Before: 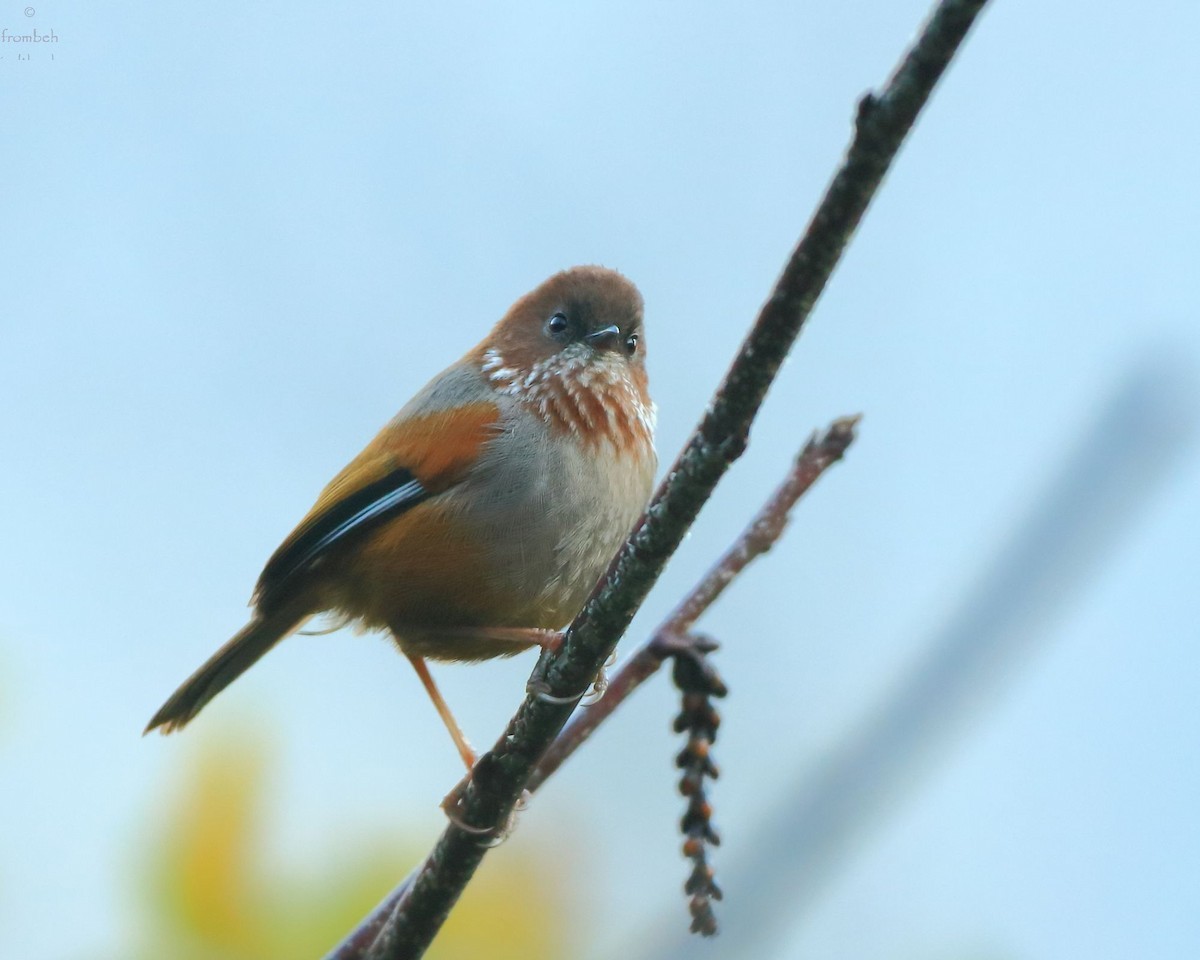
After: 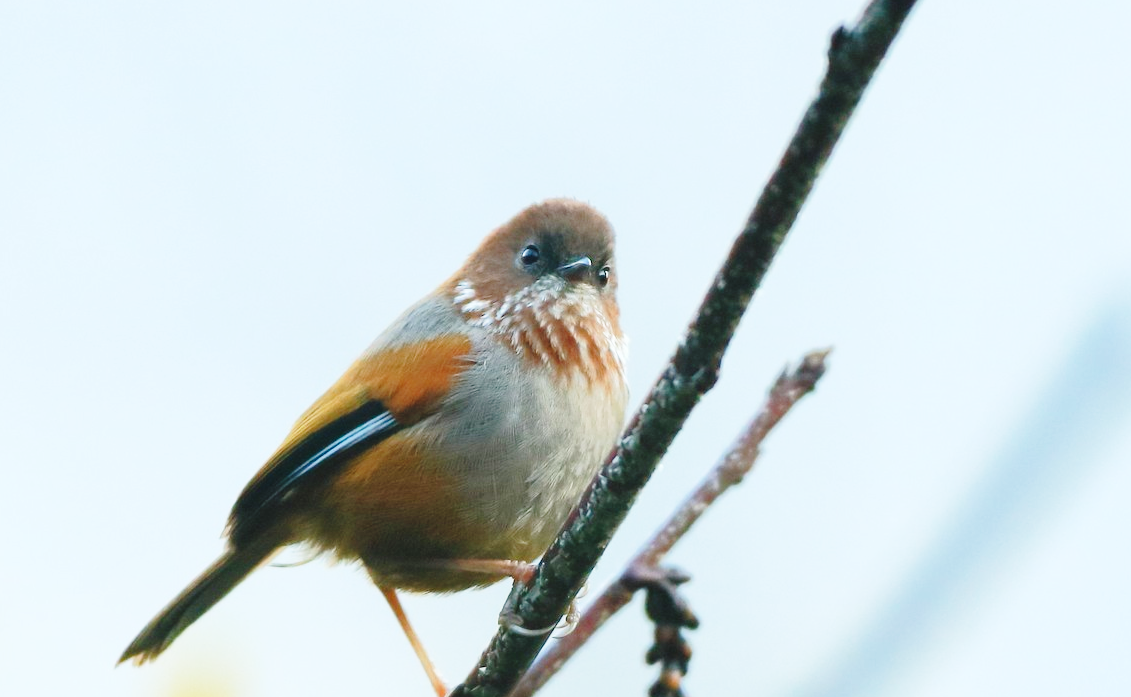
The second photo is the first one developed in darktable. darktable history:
base curve: curves: ch0 [(0, 0) (0.028, 0.03) (0.121, 0.232) (0.46, 0.748) (0.859, 0.968) (1, 1)], preserve colors none
crop: left 2.379%, top 7.155%, right 3.37%, bottom 20.216%
